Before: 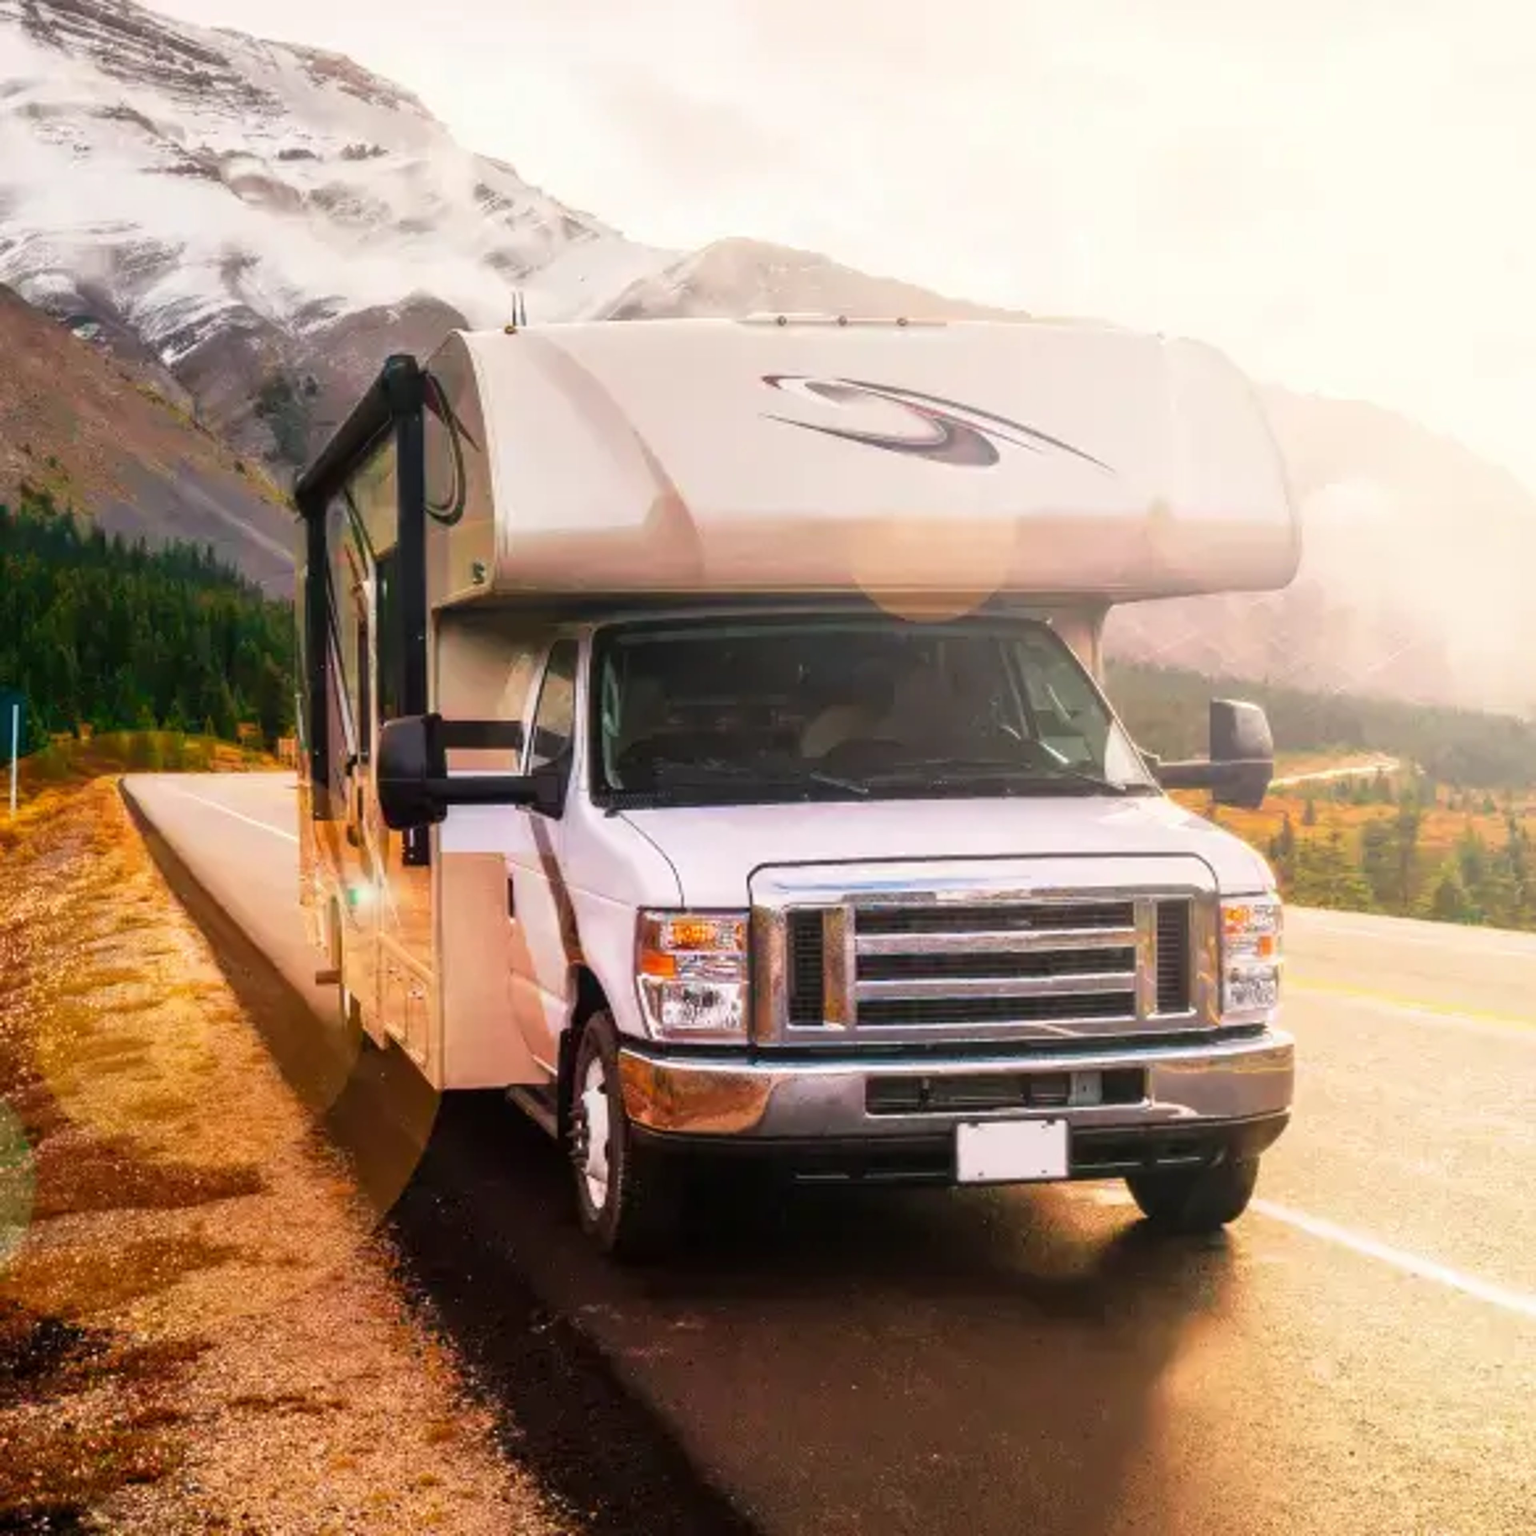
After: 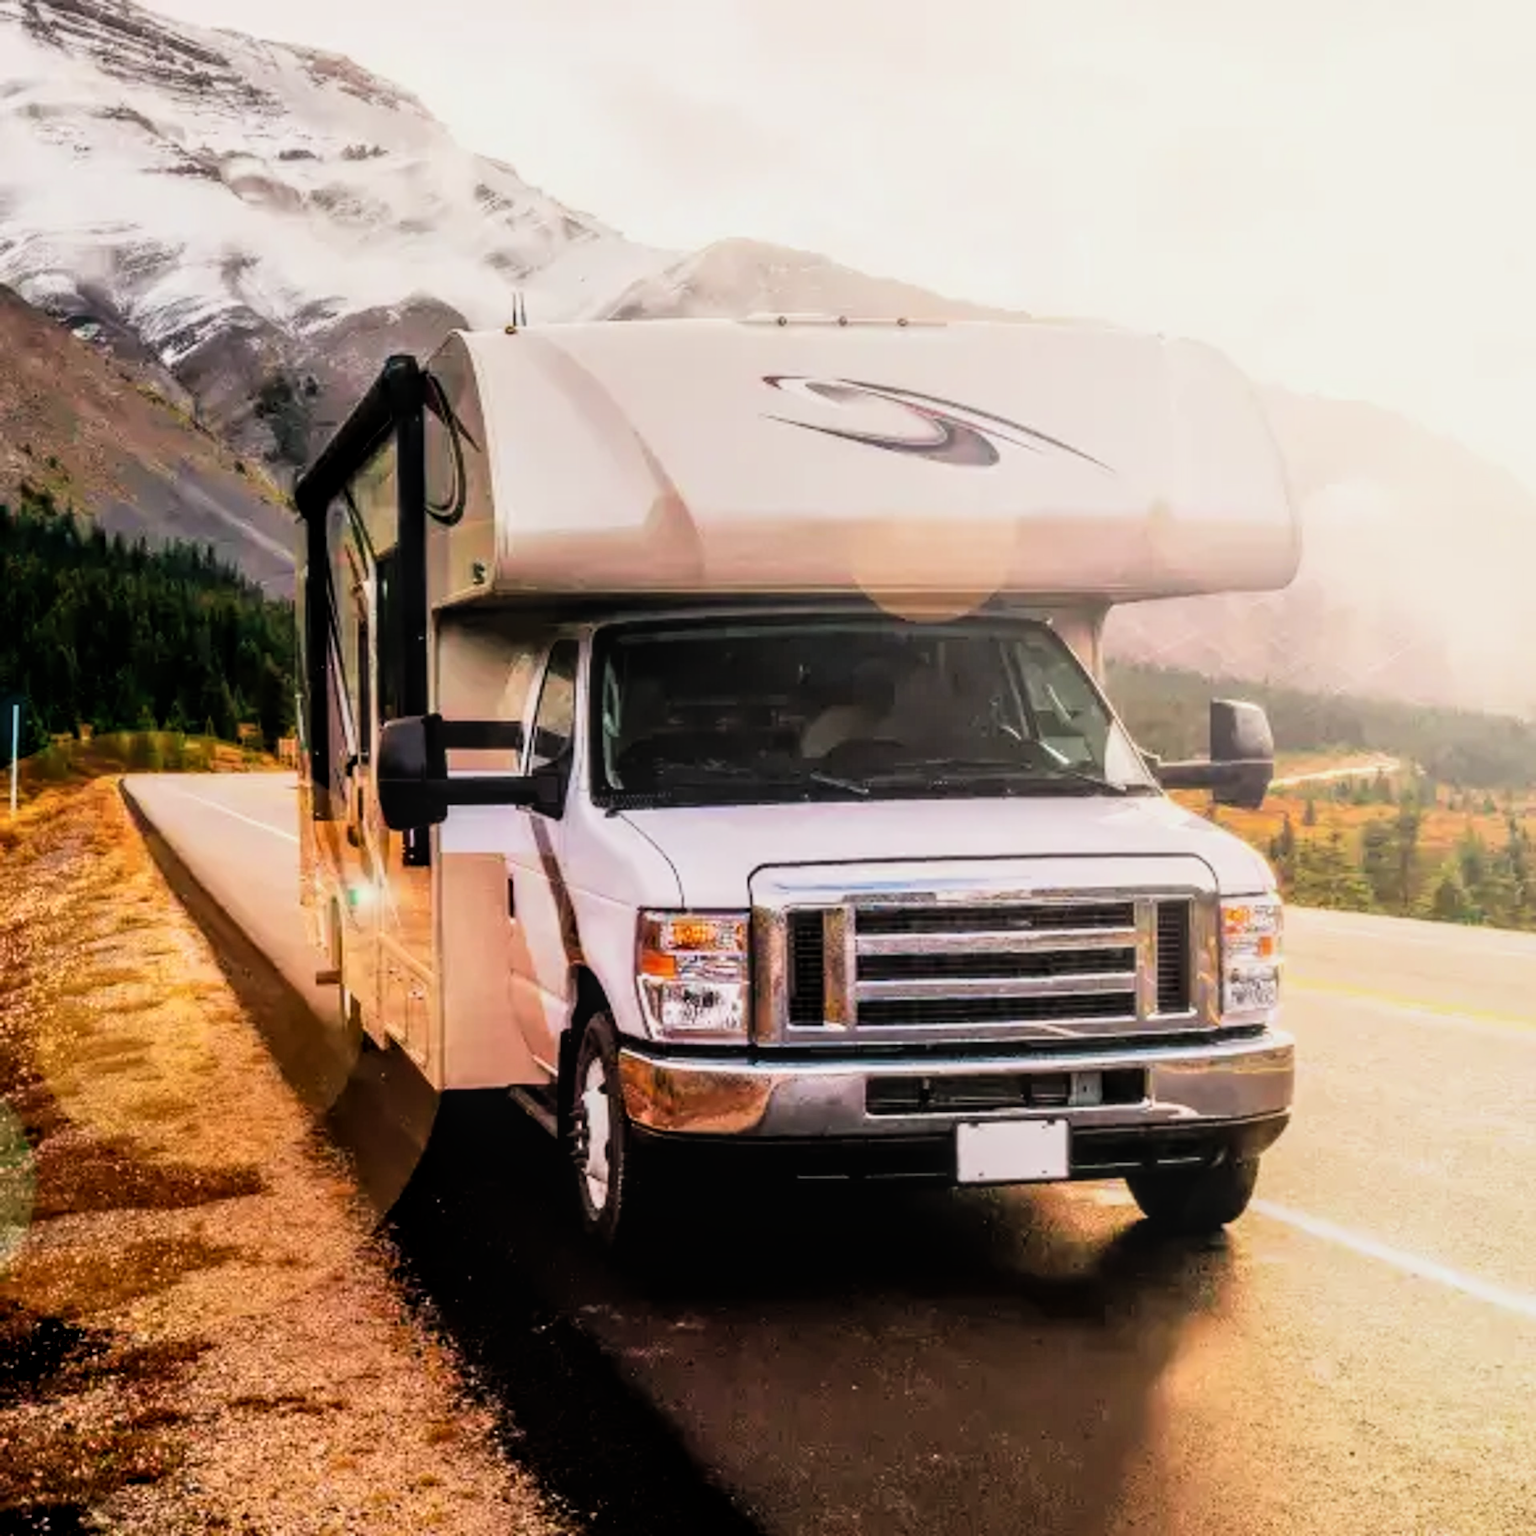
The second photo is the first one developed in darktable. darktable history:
filmic rgb: black relative exposure -16 EV, white relative exposure 6.3 EV, hardness 5.09, contrast 1.356
exposure: compensate exposure bias true, compensate highlight preservation false
local contrast: on, module defaults
